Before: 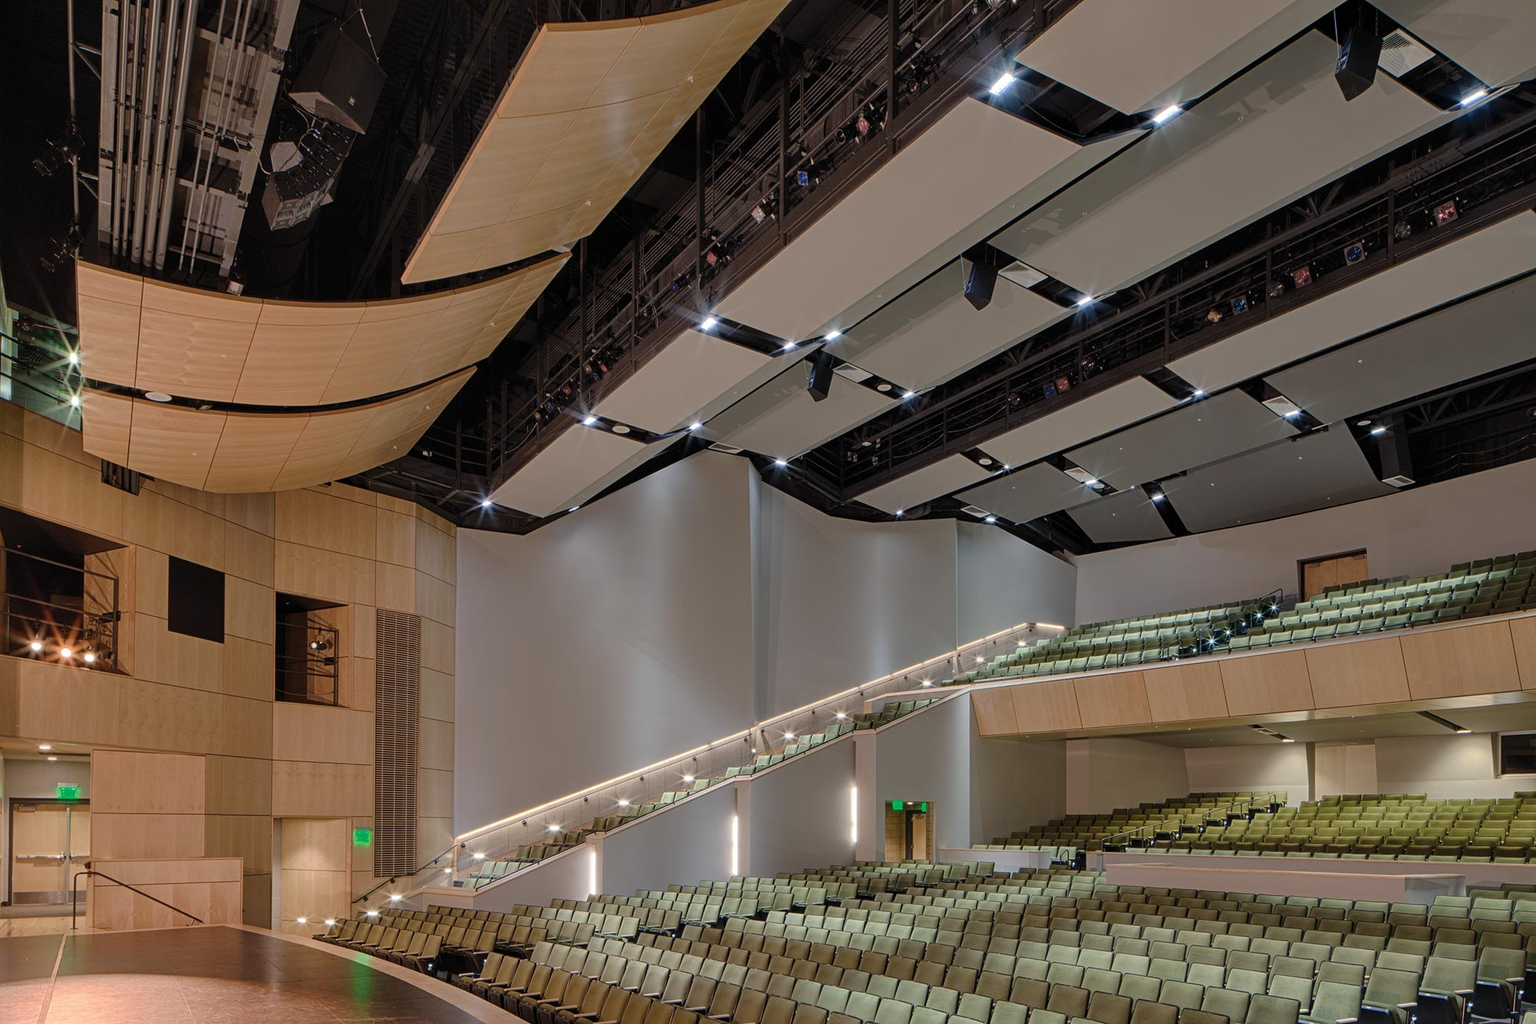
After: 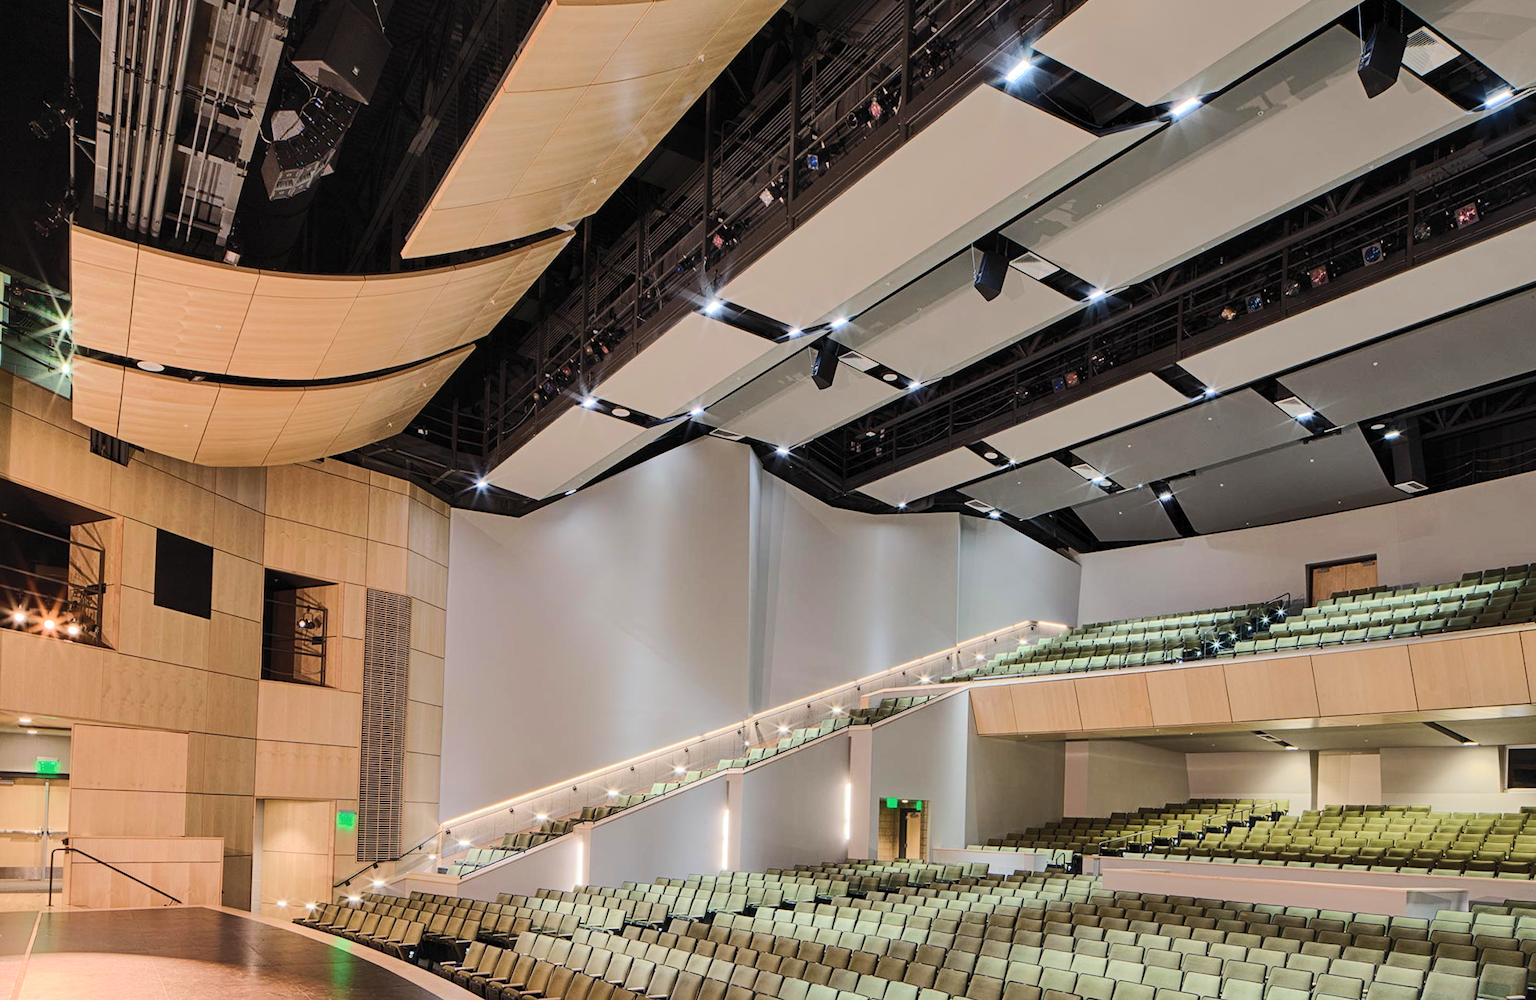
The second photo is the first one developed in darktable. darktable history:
rotate and perspective: rotation 1.57°, crop left 0.018, crop right 0.982, crop top 0.039, crop bottom 0.961
contrast brightness saturation: contrast 0.05, brightness 0.06, saturation 0.01
rgb curve: curves: ch0 [(0, 0) (0.284, 0.292) (0.505, 0.644) (1, 1)]; ch1 [(0, 0) (0.284, 0.292) (0.505, 0.644) (1, 1)]; ch2 [(0, 0) (0.284, 0.292) (0.505, 0.644) (1, 1)], compensate middle gray true
